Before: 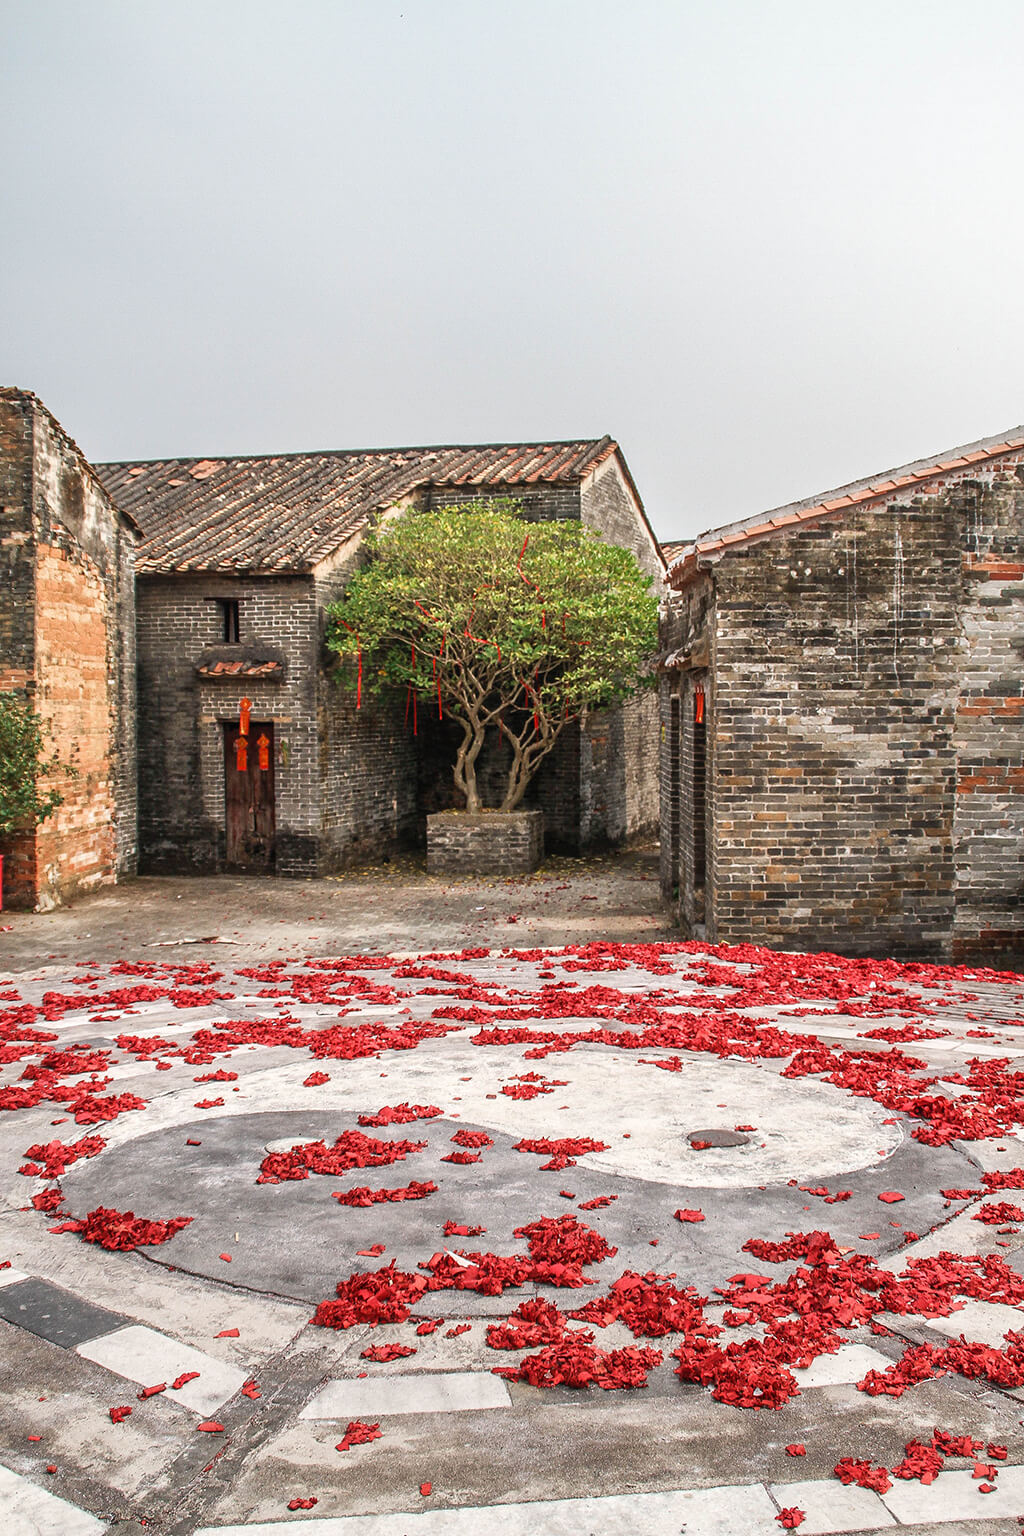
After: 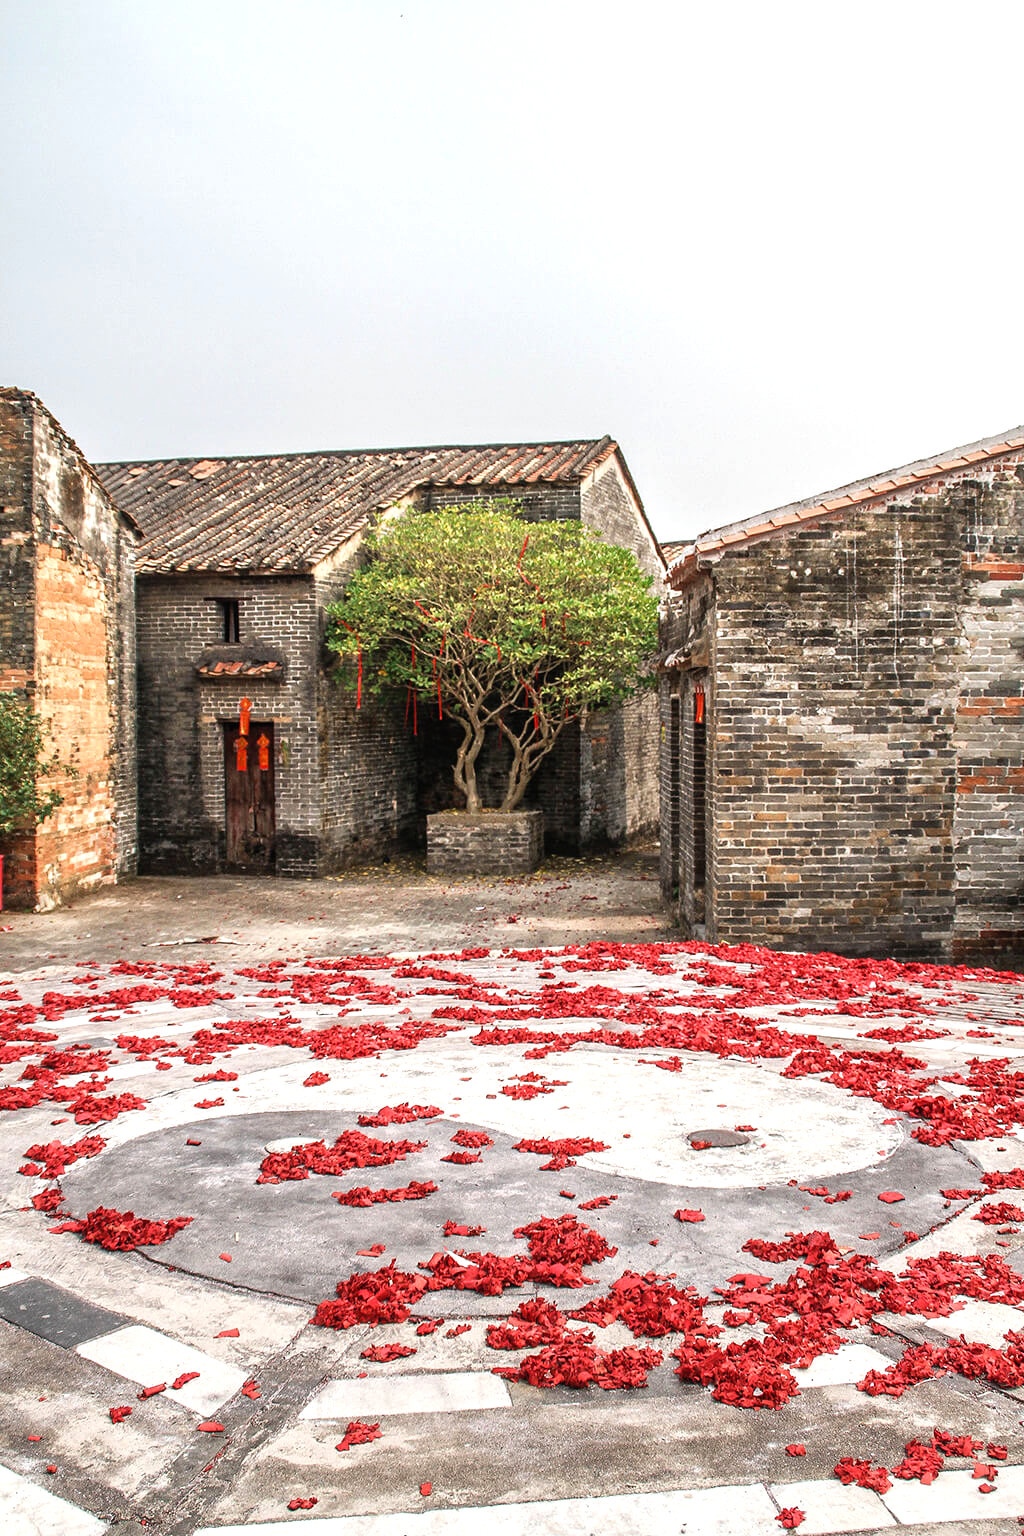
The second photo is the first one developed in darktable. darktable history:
tone equalizer: -8 EV -0.381 EV, -7 EV -0.369 EV, -6 EV -0.358 EV, -5 EV -0.191 EV, -3 EV 0.206 EV, -2 EV 0.305 EV, -1 EV 0.392 EV, +0 EV 0.397 EV
